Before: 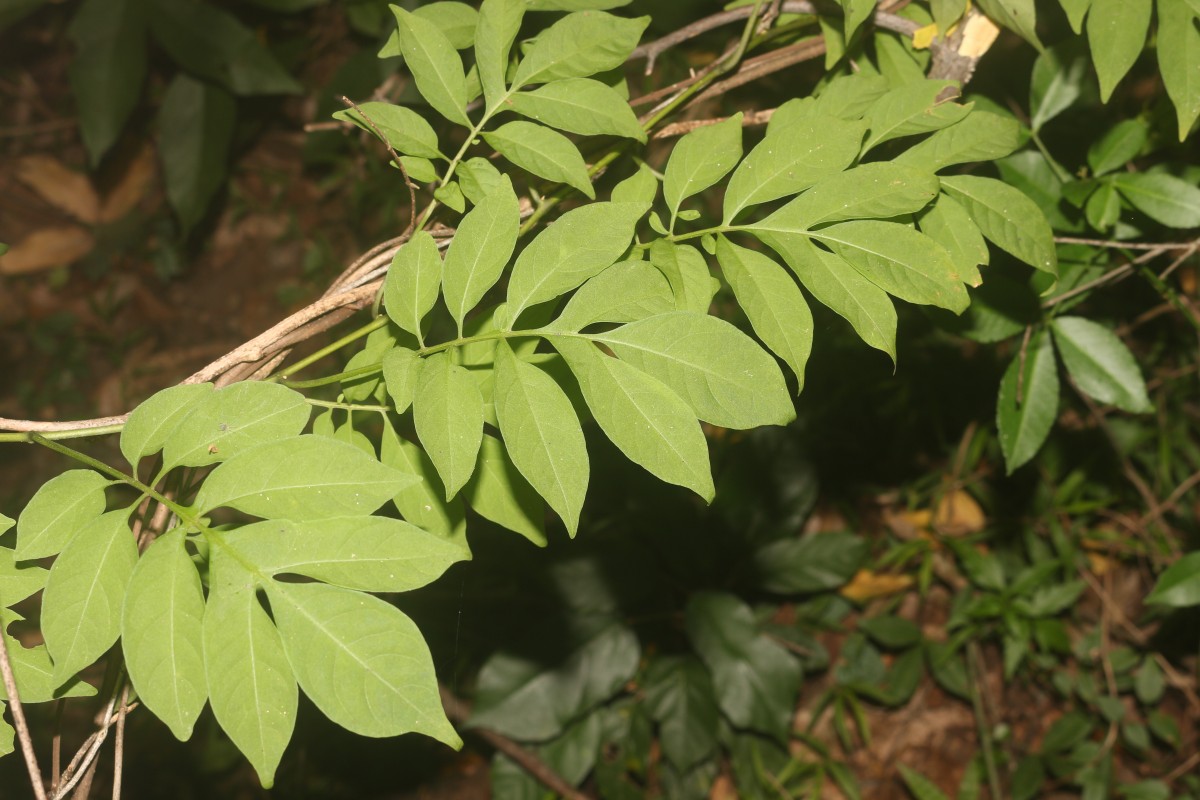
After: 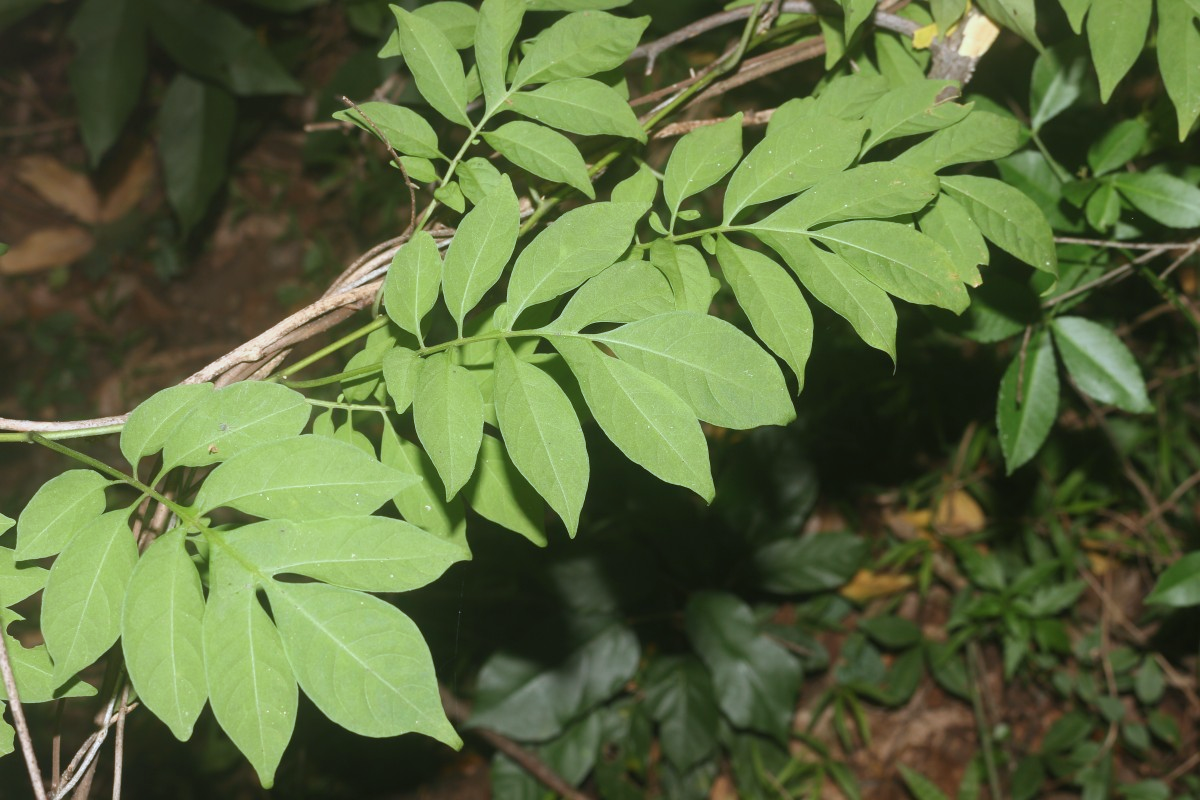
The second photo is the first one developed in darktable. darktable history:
white balance: red 0.974, blue 1.044
color calibration: x 0.37, y 0.382, temperature 4313.32 K
